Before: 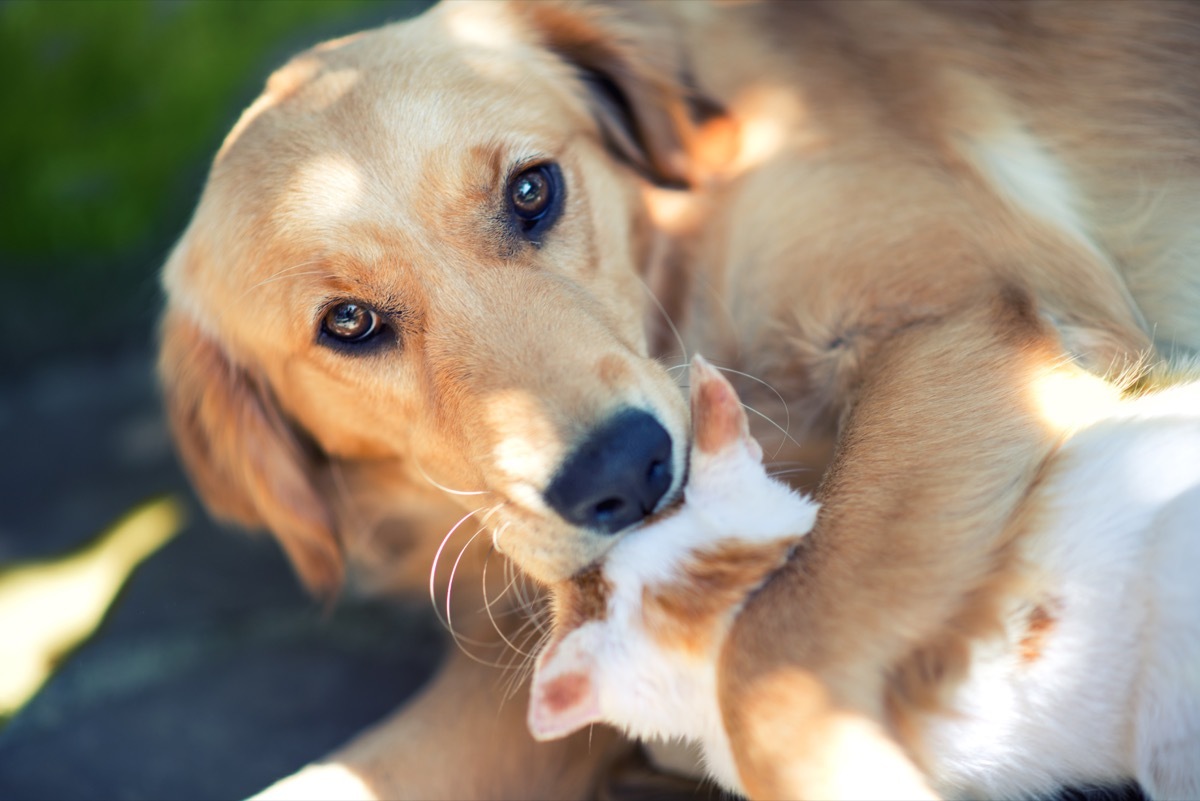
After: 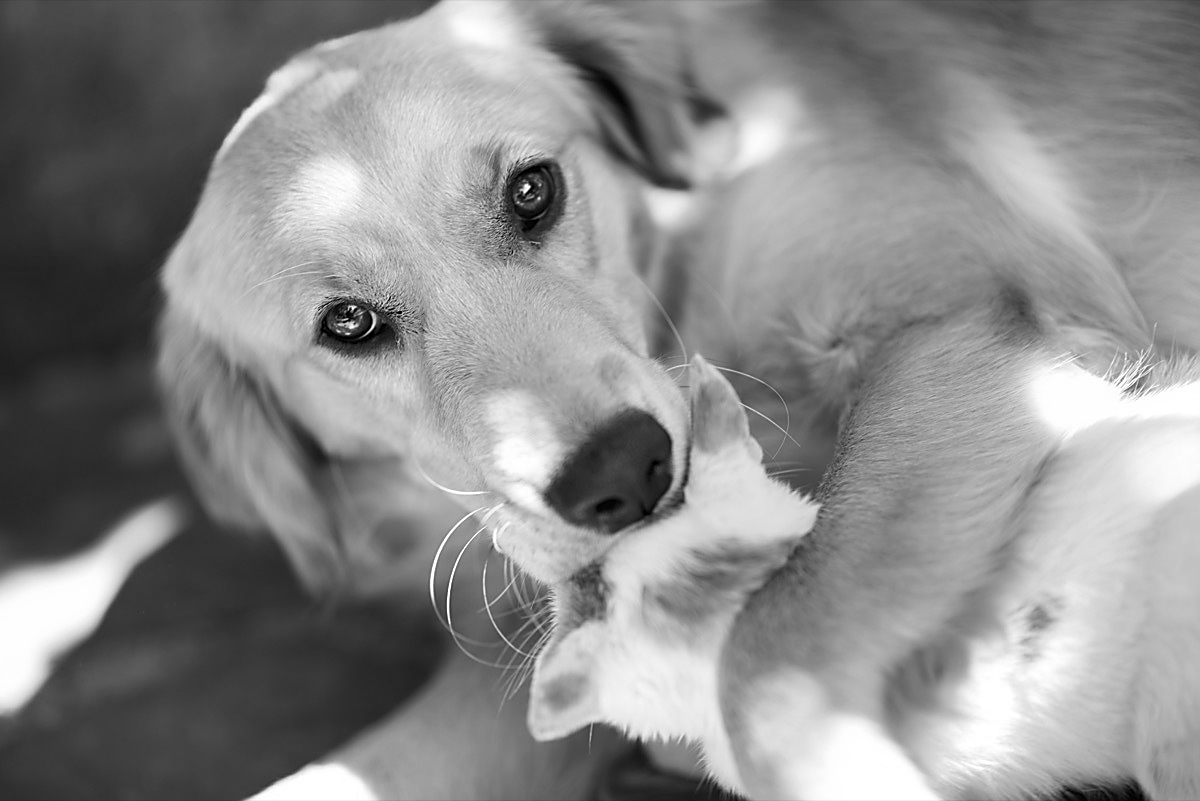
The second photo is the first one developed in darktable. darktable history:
sharpen: radius 1.4, amount 1.25, threshold 0.7
monochrome: on, module defaults
